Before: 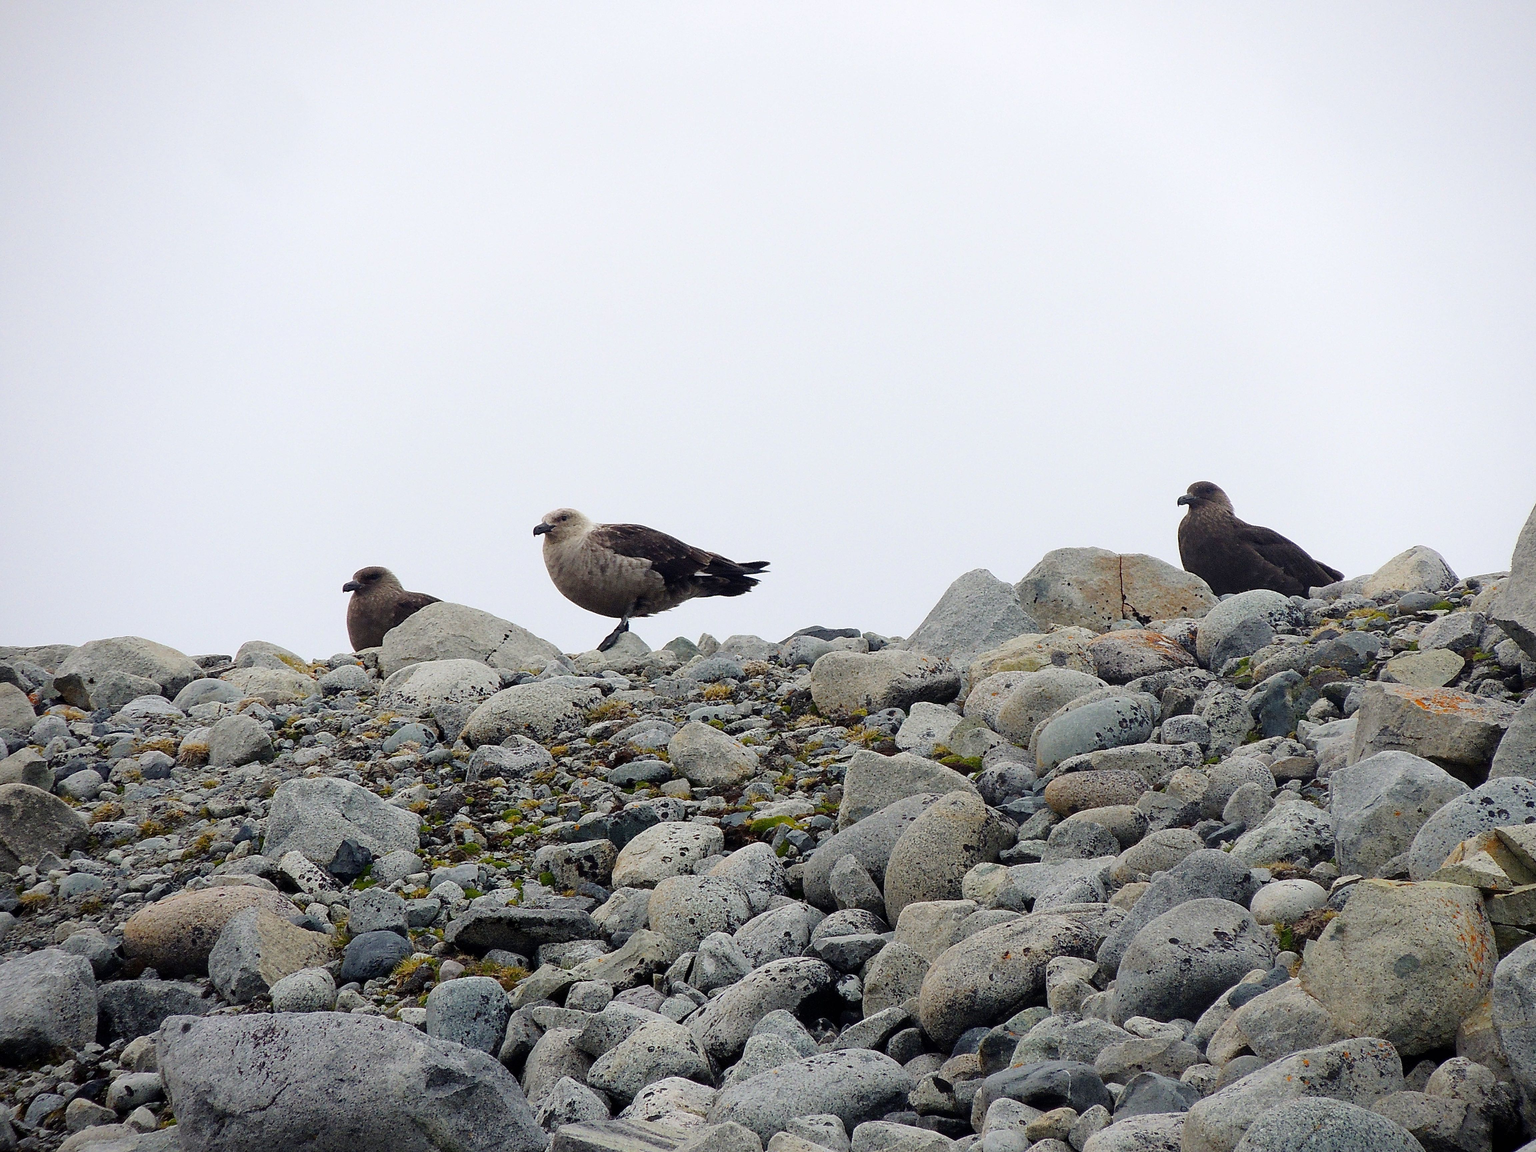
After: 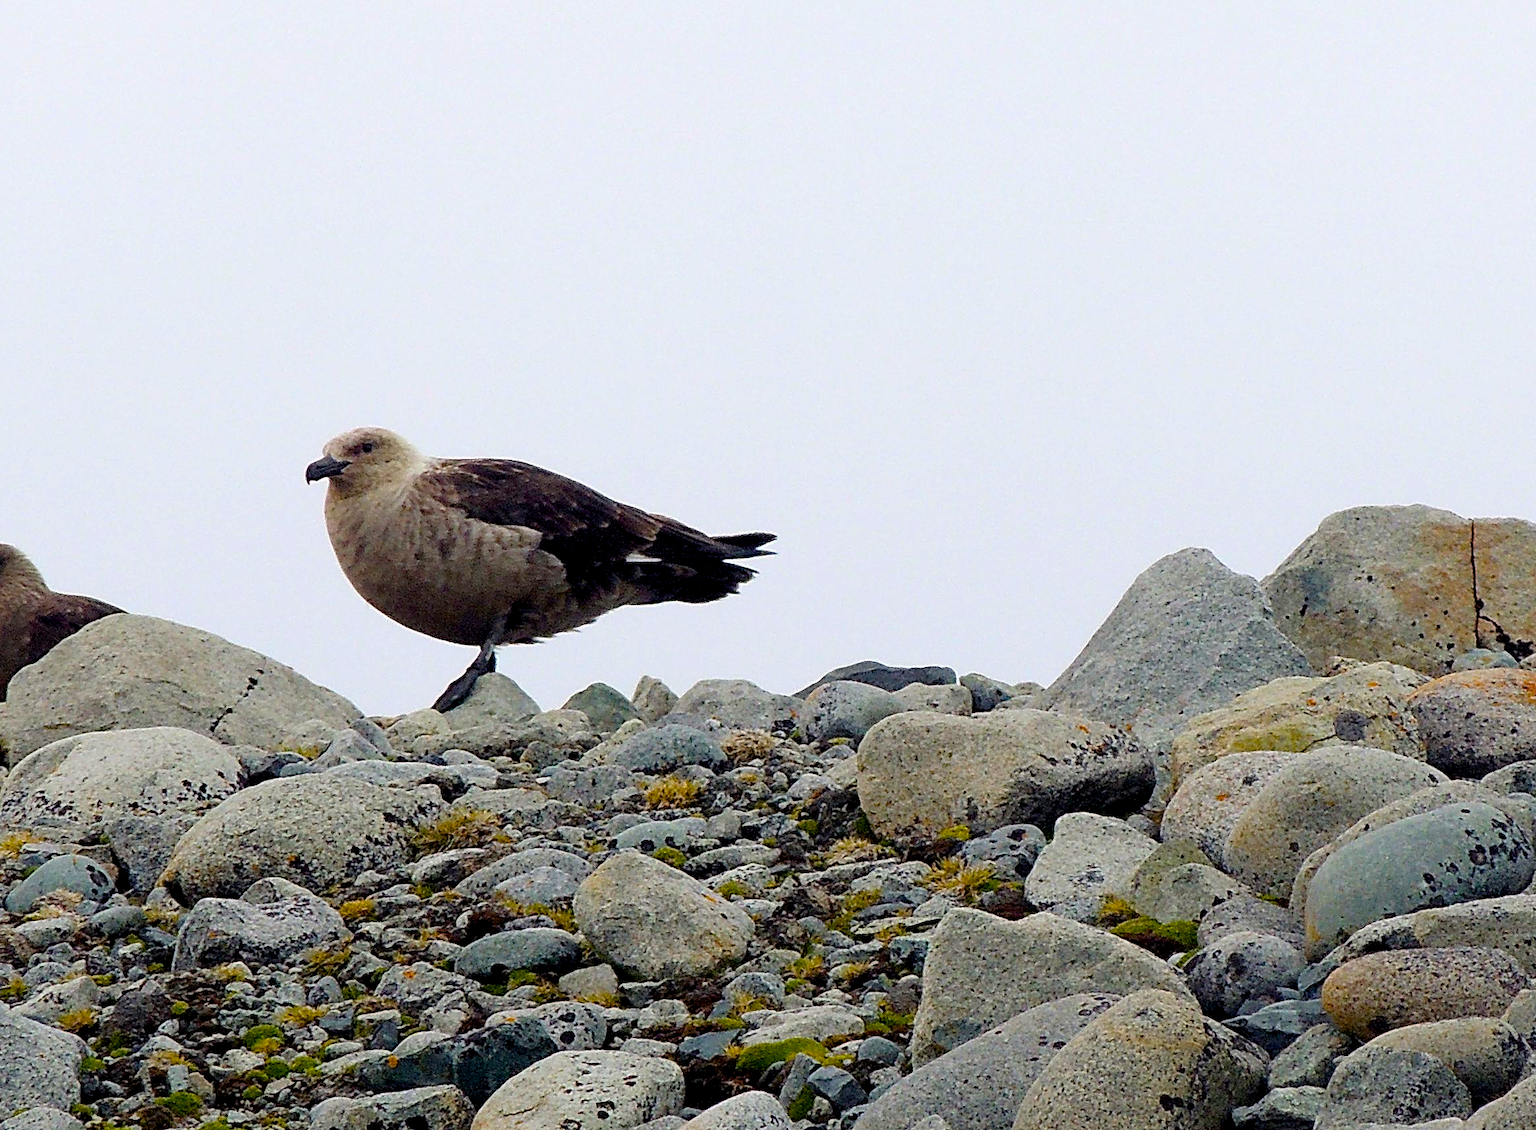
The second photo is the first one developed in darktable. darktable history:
crop: left 24.697%, top 25.445%, right 24.951%, bottom 25.154%
color balance rgb: power › hue 61.16°, global offset › luminance -0.841%, perceptual saturation grading › global saturation 30.098%, global vibrance 20%
haze removal: compatibility mode true, adaptive false
